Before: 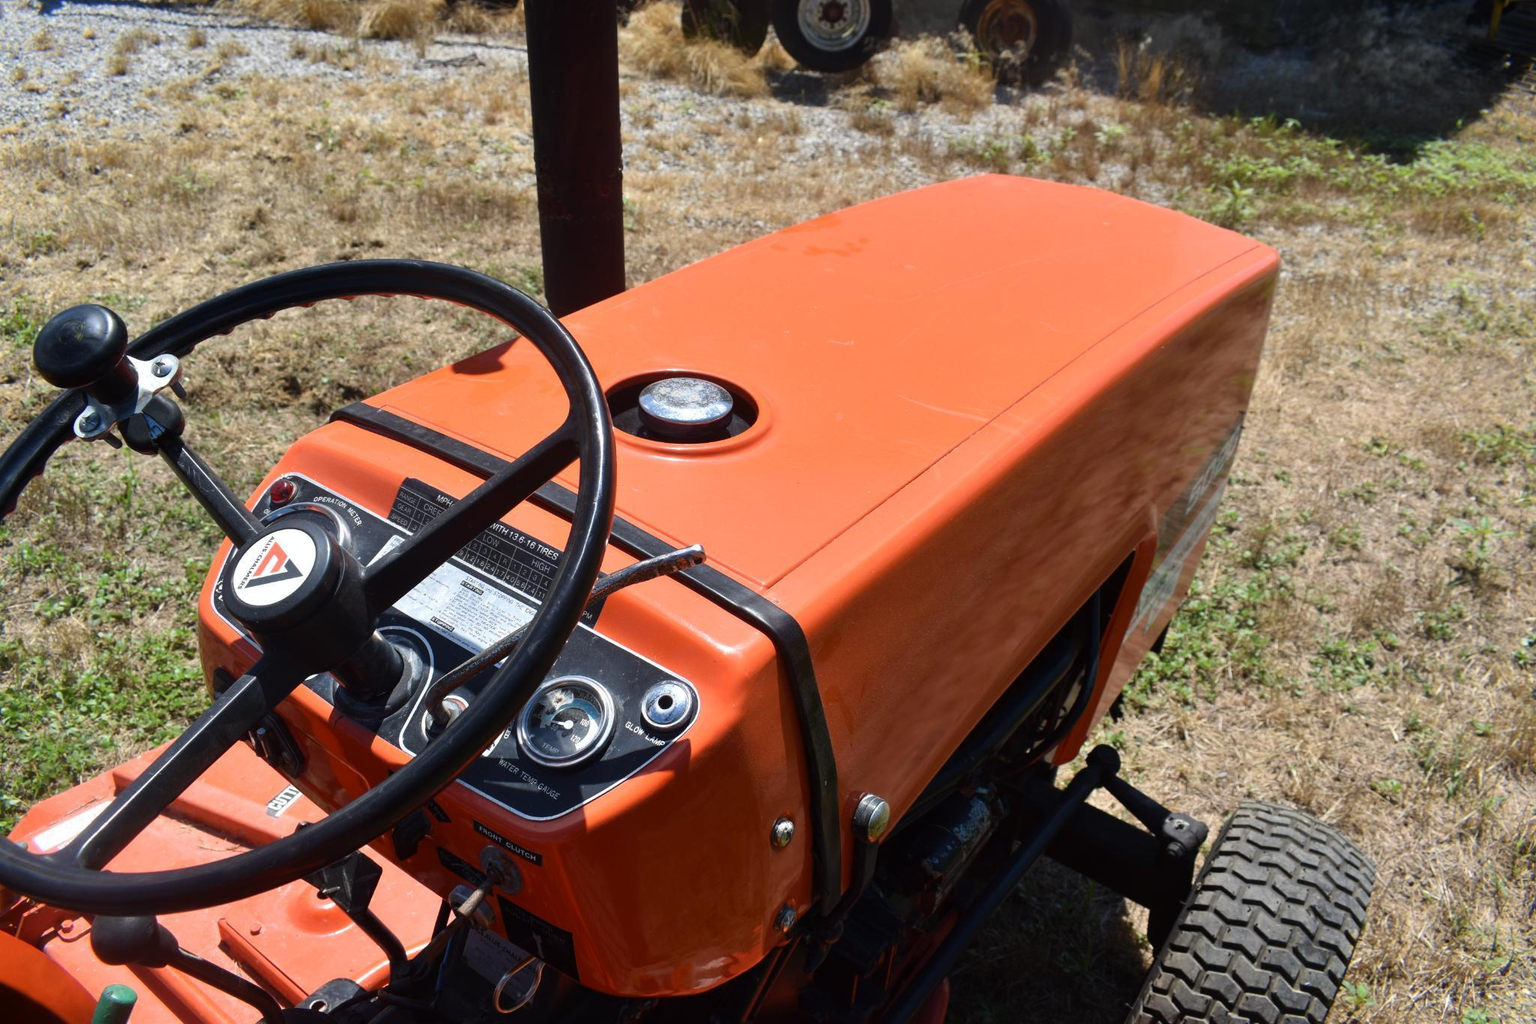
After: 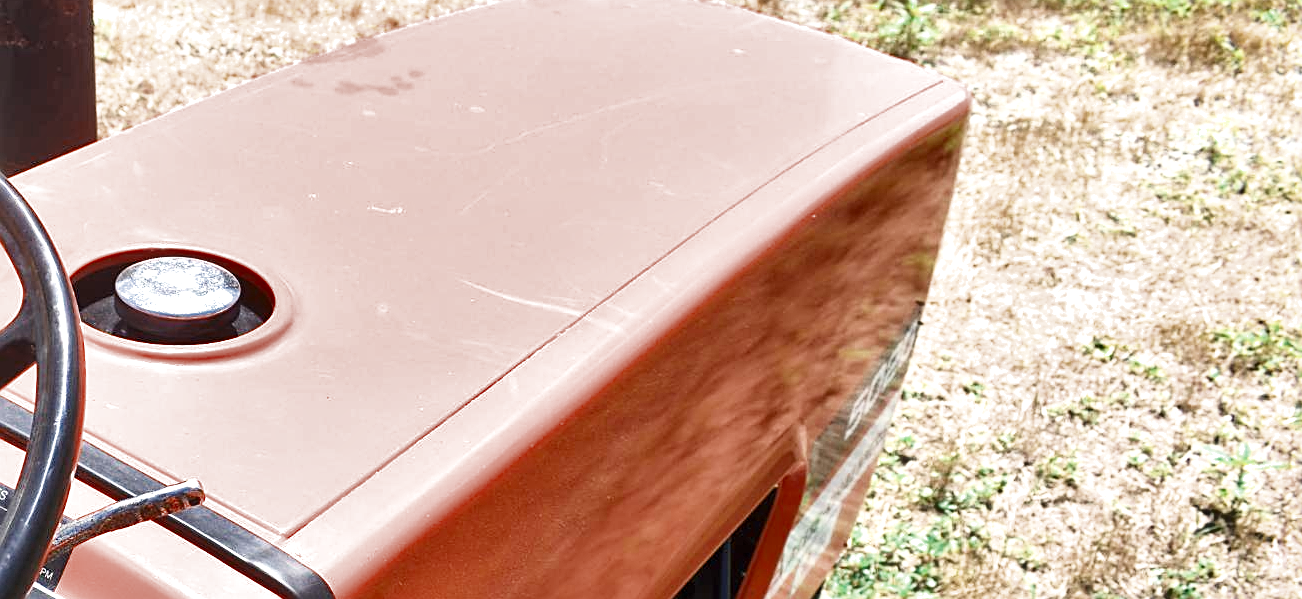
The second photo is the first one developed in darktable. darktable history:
filmic rgb: black relative exposure -8.03 EV, white relative exposure 3.92 EV, hardness 4.24
shadows and highlights: highlights color adjustment 52.26%, low approximation 0.01, soften with gaussian
crop: left 36.012%, top 18.153%, right 0.429%, bottom 37.976%
sharpen: amount 0.553
local contrast: mode bilateral grid, contrast 19, coarseness 50, detail 148%, midtone range 0.2
tone equalizer: edges refinement/feathering 500, mask exposure compensation -1.57 EV, preserve details no
exposure: black level correction 0, exposure 2.416 EV, compensate highlight preservation false
color zones: curves: ch0 [(0, 0.5) (0.125, 0.4) (0.25, 0.5) (0.375, 0.4) (0.5, 0.4) (0.625, 0.35) (0.75, 0.35) (0.875, 0.5)]; ch1 [(0, 0.35) (0.125, 0.45) (0.25, 0.35) (0.375, 0.35) (0.5, 0.35) (0.625, 0.35) (0.75, 0.45) (0.875, 0.35)]; ch2 [(0, 0.6) (0.125, 0.5) (0.25, 0.5) (0.375, 0.6) (0.5, 0.6) (0.625, 0.5) (0.75, 0.5) (0.875, 0.5)]
